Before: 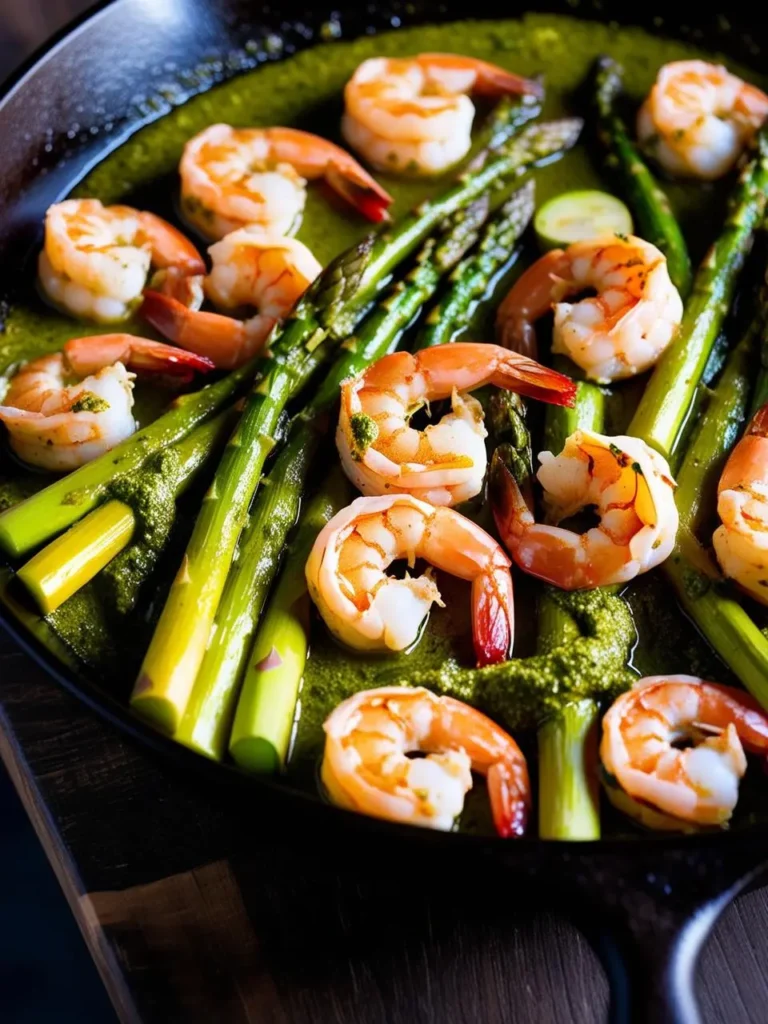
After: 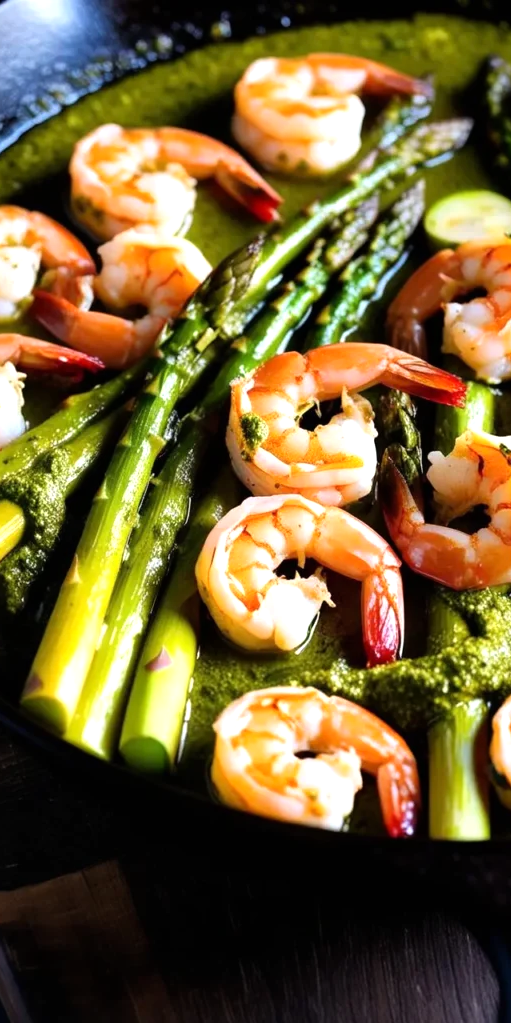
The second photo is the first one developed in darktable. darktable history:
tone equalizer: -8 EV -0.378 EV, -7 EV -0.376 EV, -6 EV -0.37 EV, -5 EV -0.214 EV, -3 EV 0.248 EV, -2 EV 0.324 EV, -1 EV 0.373 EV, +0 EV 0.399 EV
crop and rotate: left 14.378%, right 18.992%
